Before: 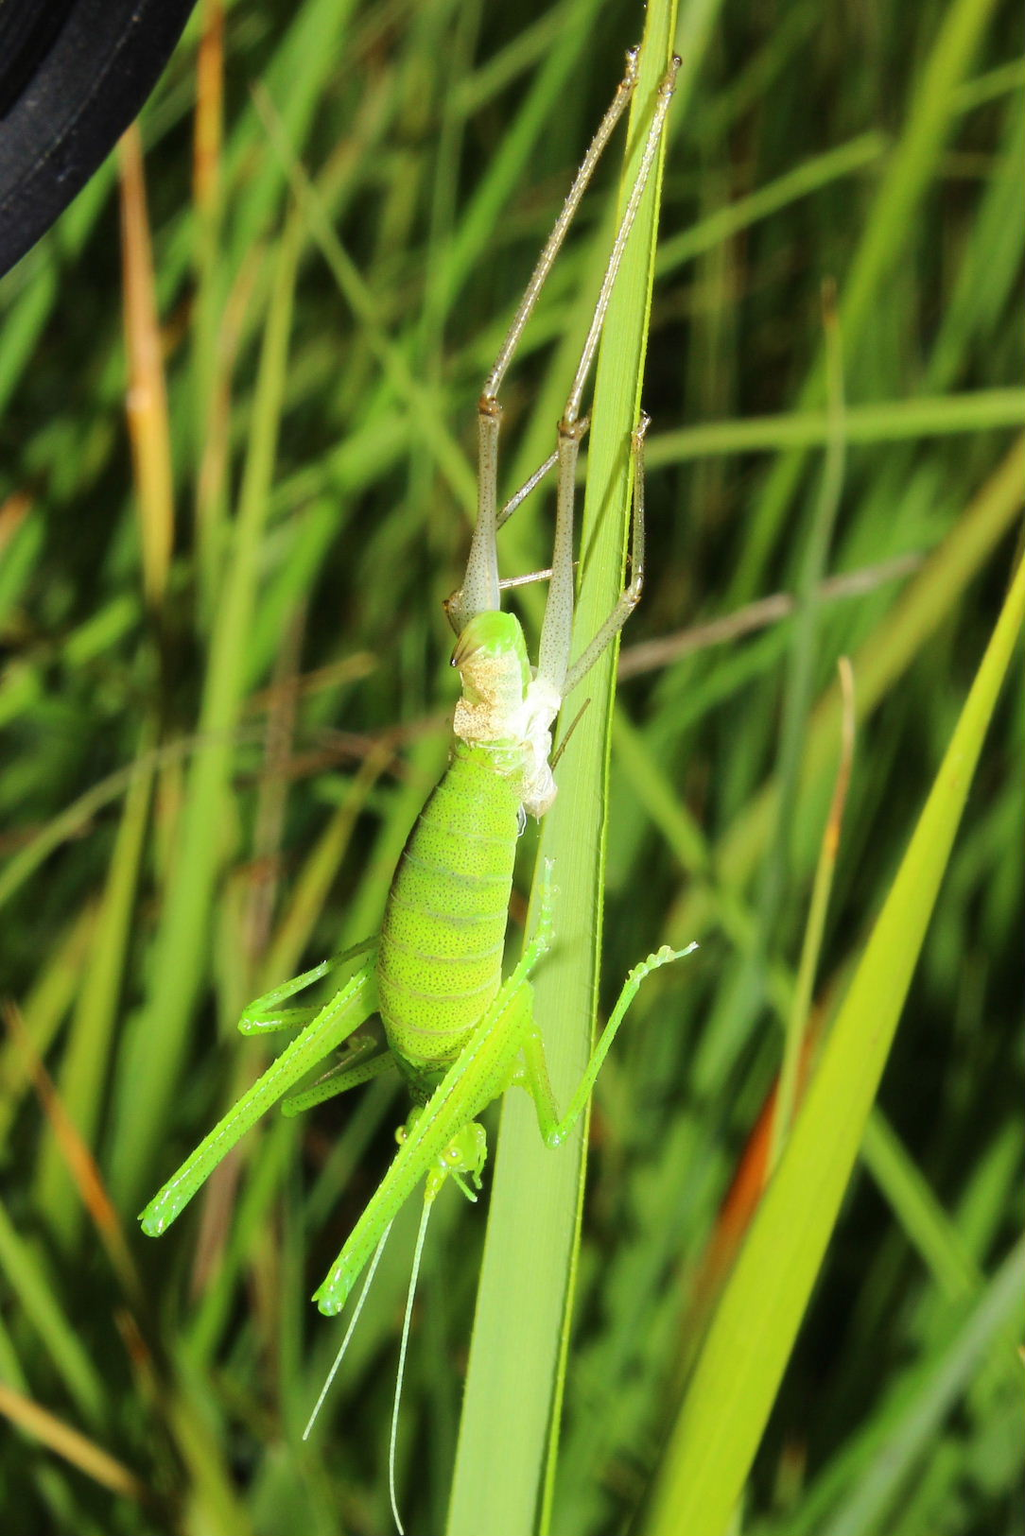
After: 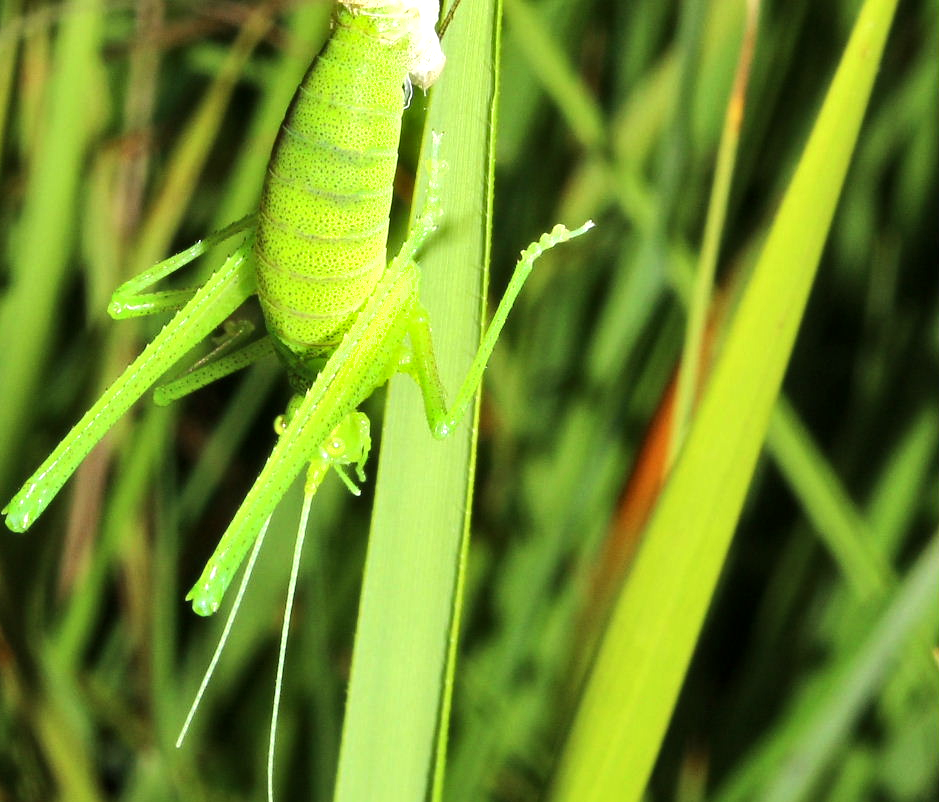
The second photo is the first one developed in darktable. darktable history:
shadows and highlights: shadows 39.86, highlights -52.83, low approximation 0.01, soften with gaussian
crop and rotate: left 13.311%, top 47.826%, bottom 2.793%
local contrast: highlights 107%, shadows 98%, detail 120%, midtone range 0.2
color zones: curves: ch0 [(0.25, 0.5) (0.423, 0.5) (0.443, 0.5) (0.521, 0.756) (0.568, 0.5) (0.576, 0.5) (0.75, 0.5)]; ch1 [(0.25, 0.5) (0.423, 0.5) (0.443, 0.5) (0.539, 0.873) (0.624, 0.565) (0.631, 0.5) (0.75, 0.5)]
tone equalizer: -8 EV -0.407 EV, -7 EV -0.413 EV, -6 EV -0.328 EV, -5 EV -0.216 EV, -3 EV 0.191 EV, -2 EV 0.317 EV, -1 EV 0.371 EV, +0 EV 0.391 EV, edges refinement/feathering 500, mask exposure compensation -1.57 EV, preserve details no
